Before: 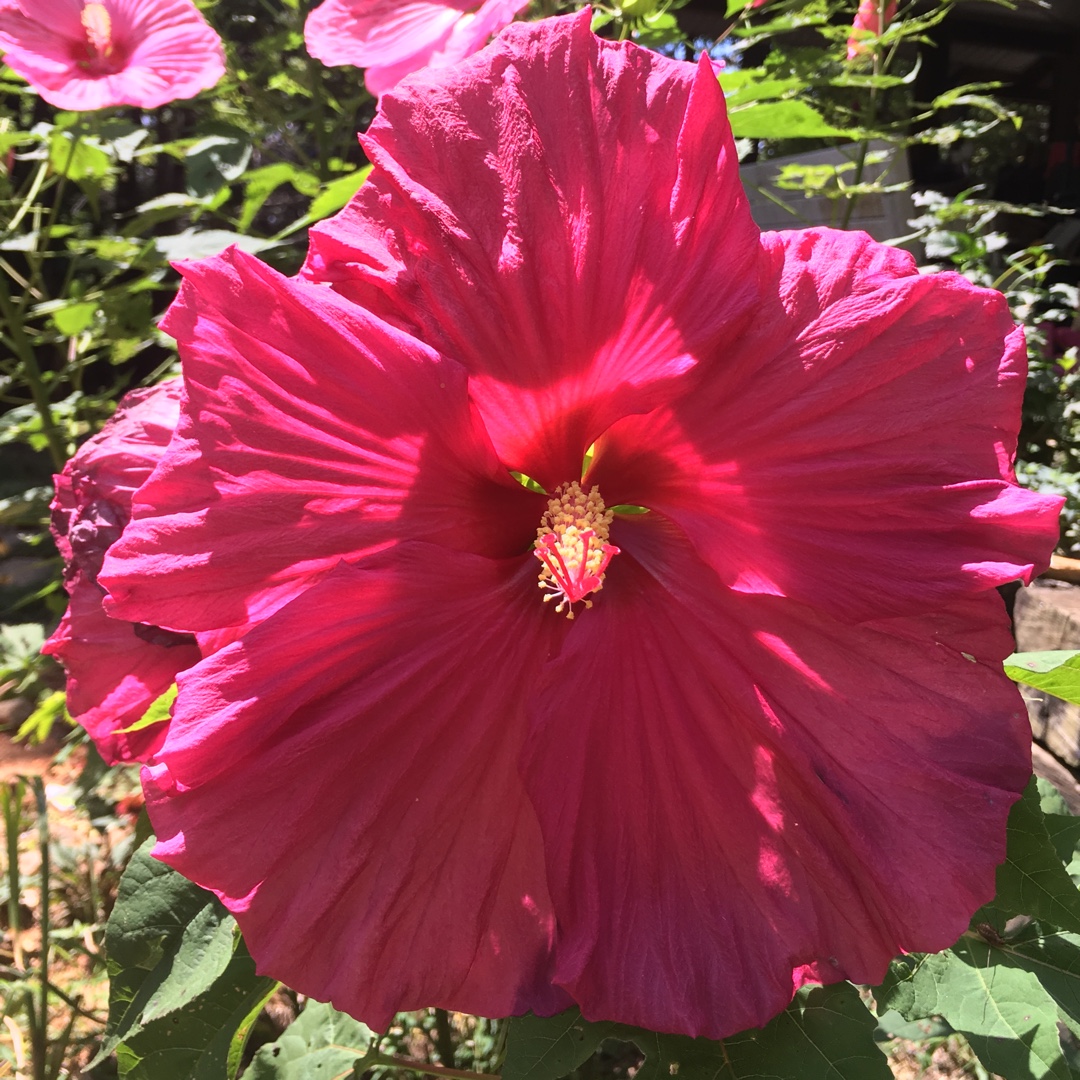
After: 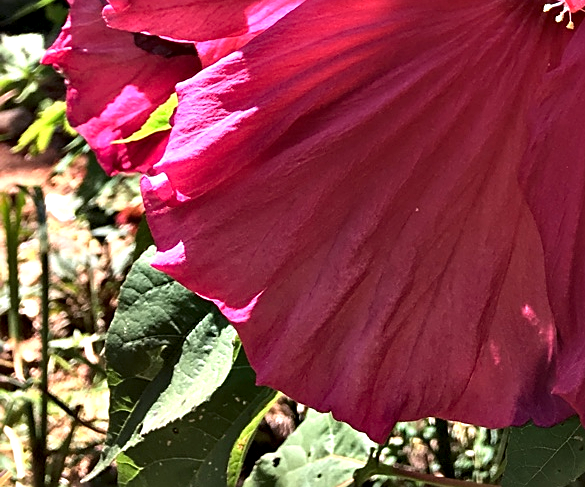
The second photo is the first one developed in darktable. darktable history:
crop and rotate: top 54.702%, right 45.75%, bottom 0.151%
contrast equalizer: octaves 7, y [[0.627 ×6], [0.563 ×6], [0 ×6], [0 ×6], [0 ×6]]
sharpen: on, module defaults
